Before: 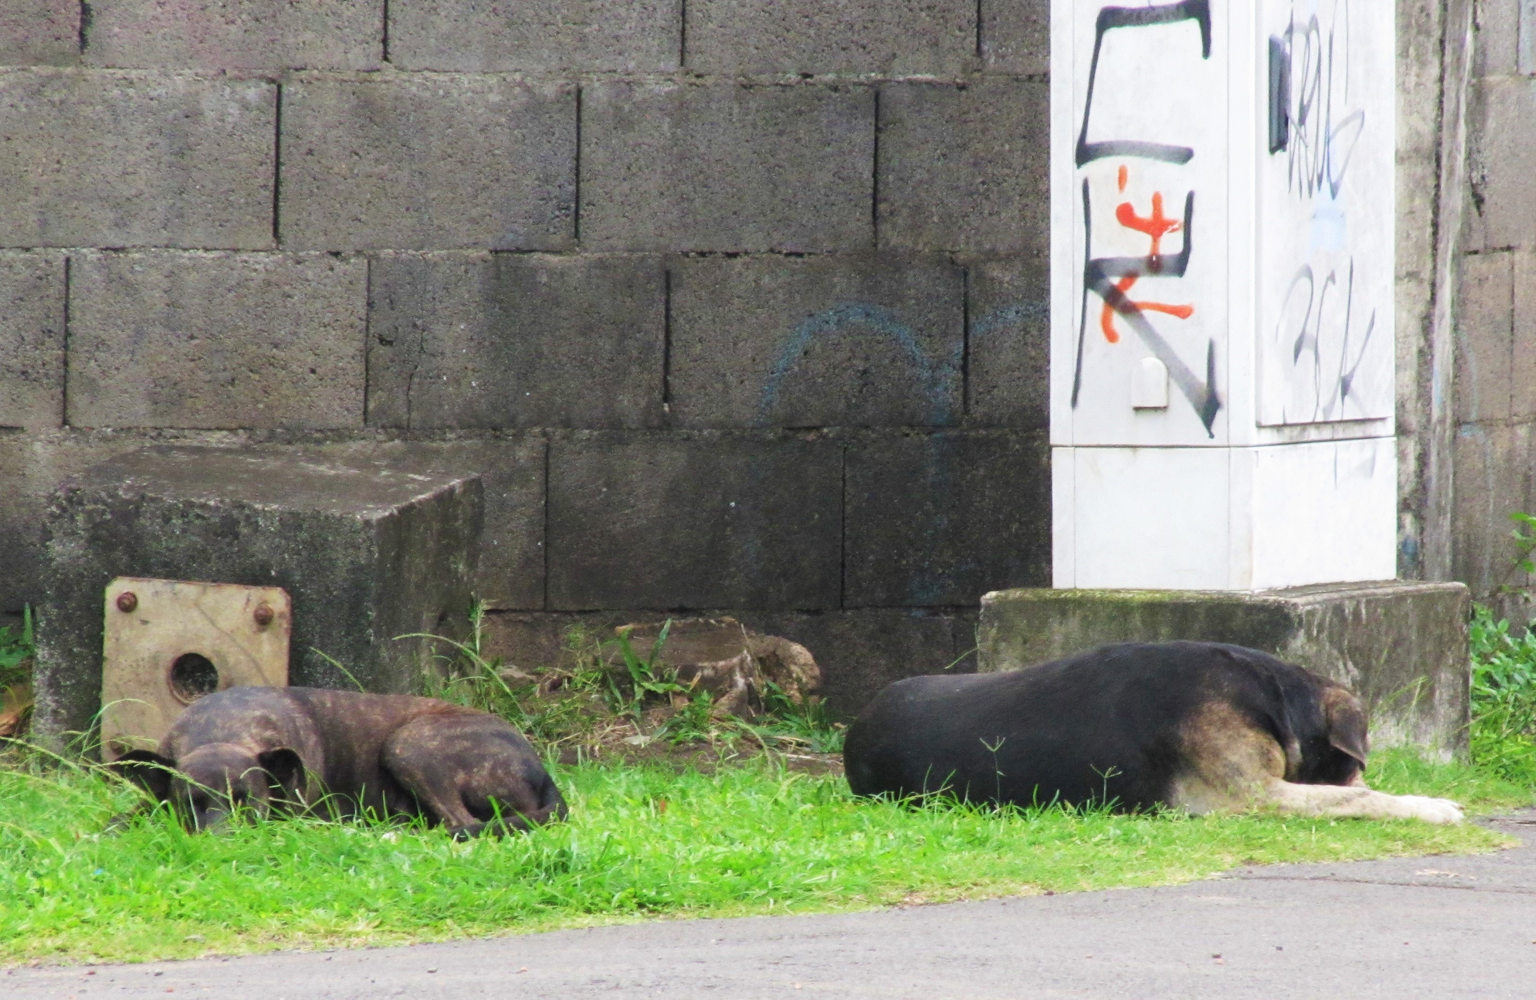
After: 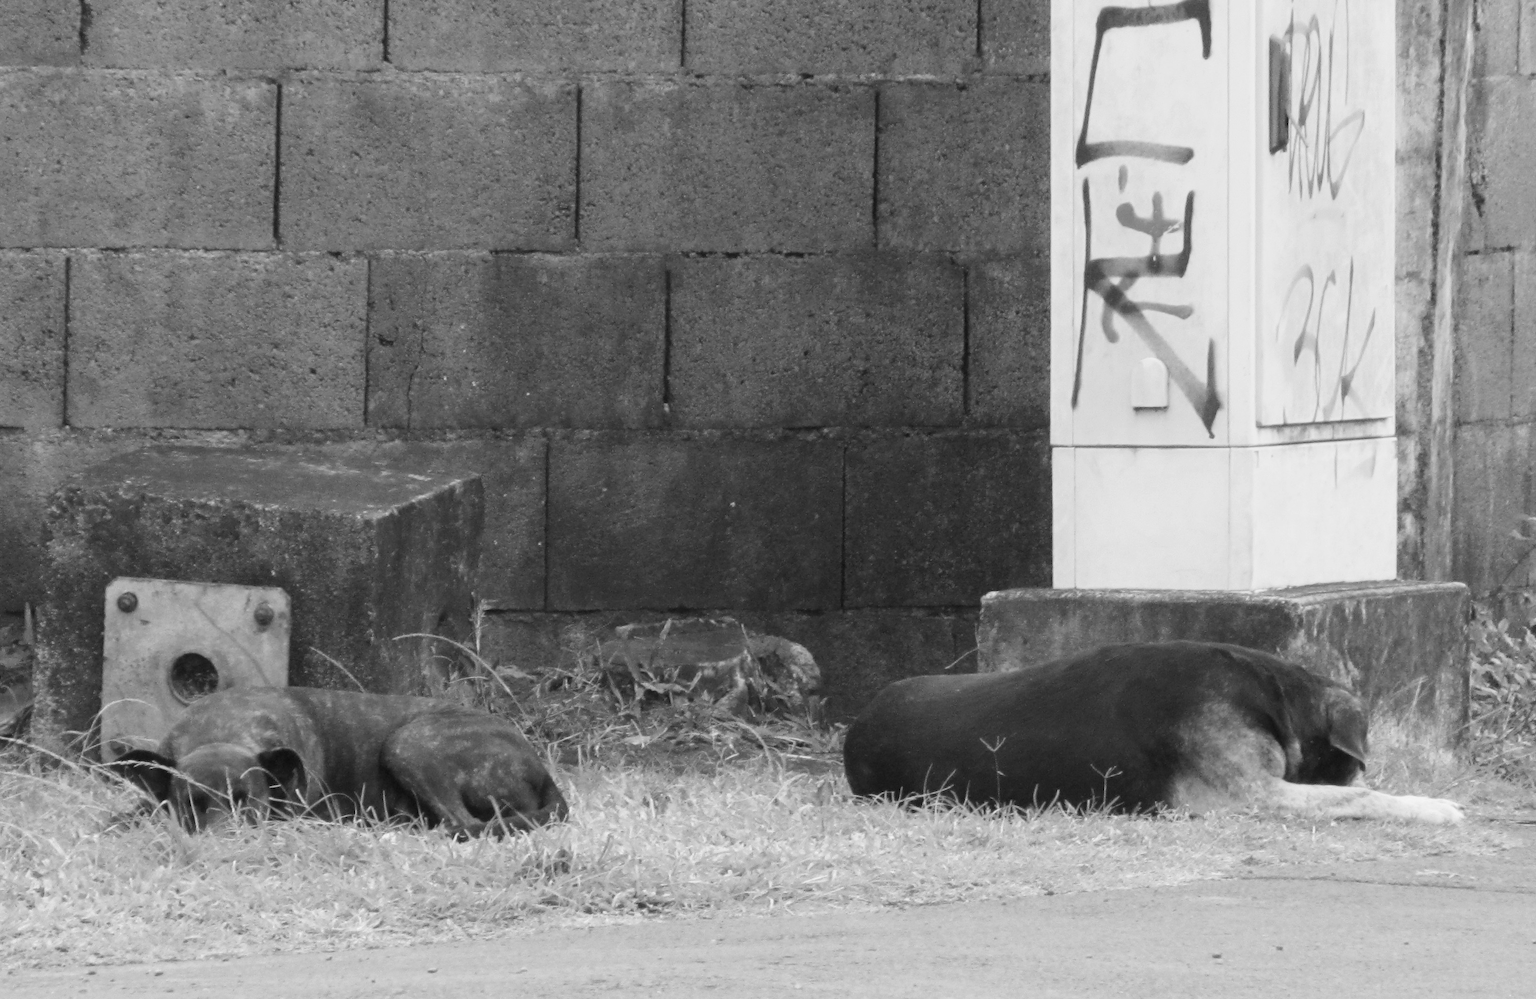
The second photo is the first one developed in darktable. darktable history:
tone equalizer: on, module defaults
monochrome: a -71.75, b 75.82
